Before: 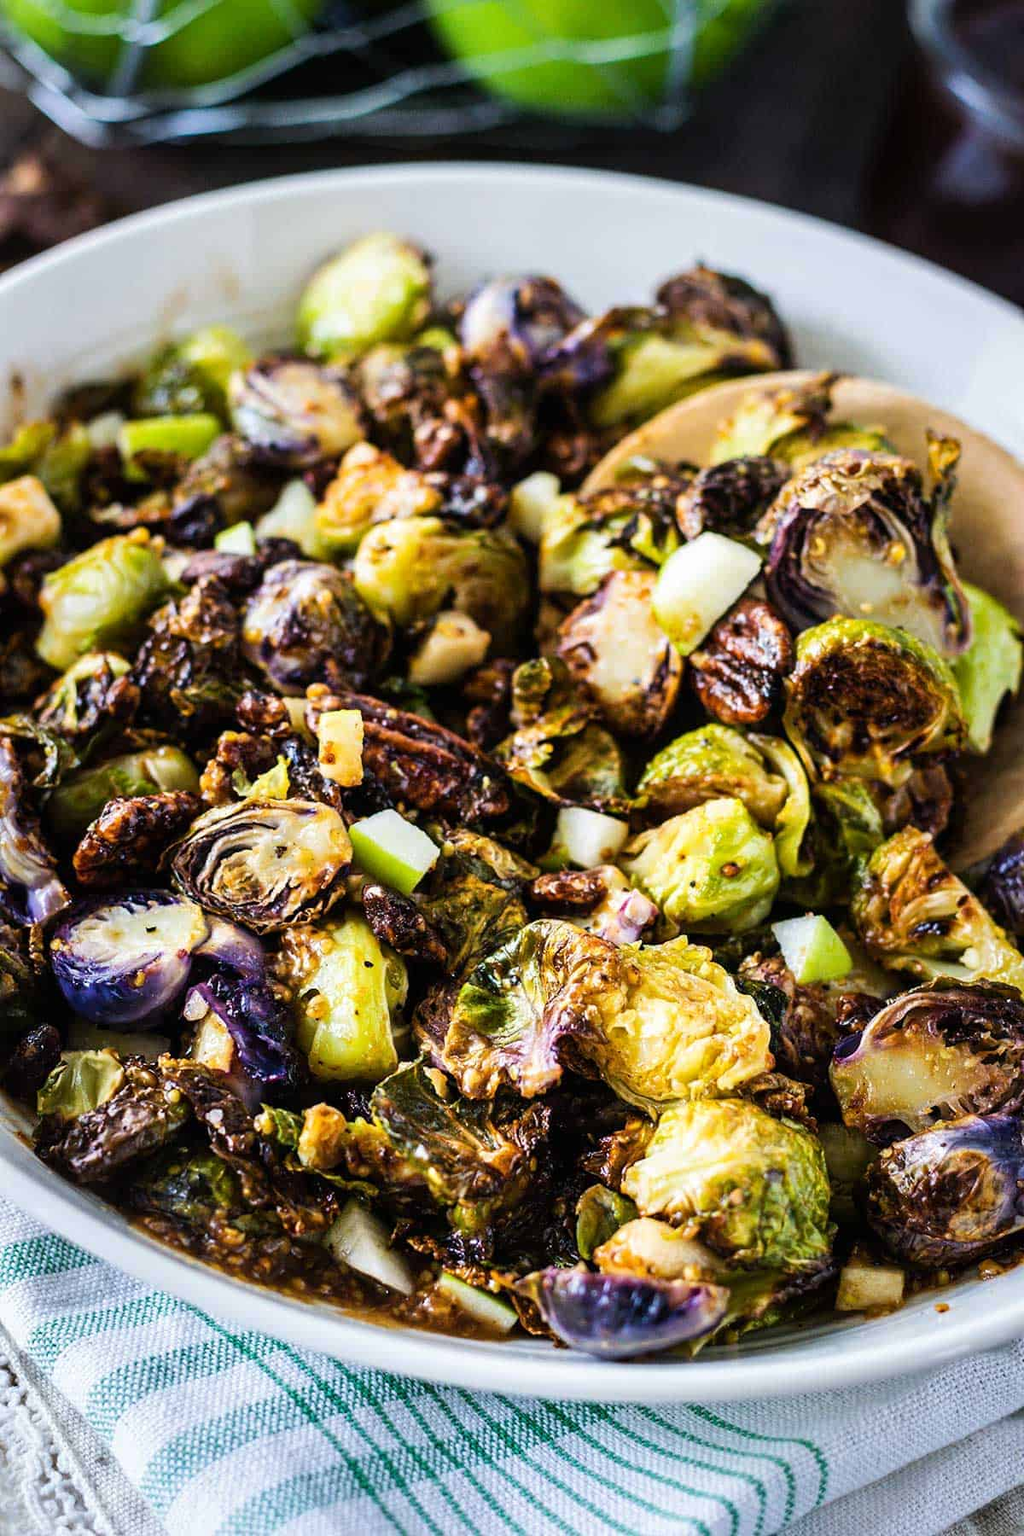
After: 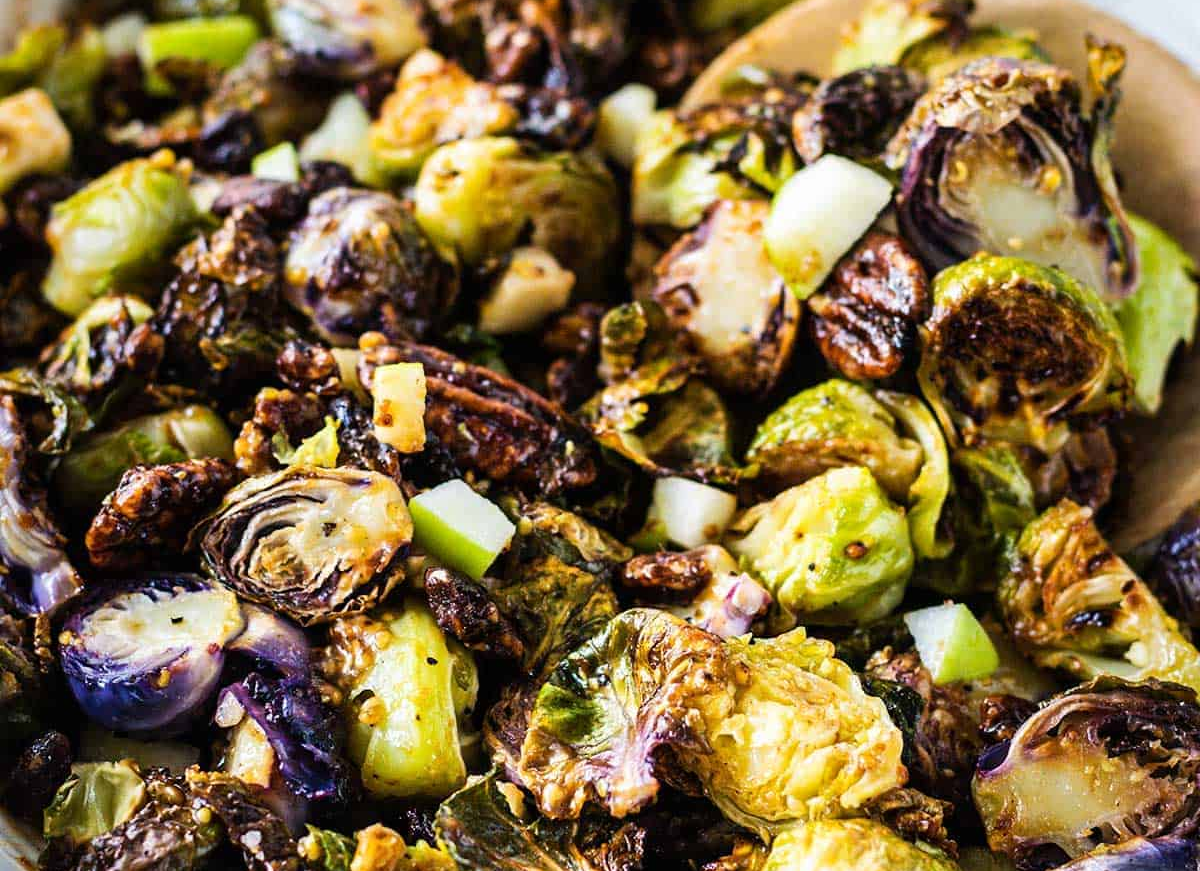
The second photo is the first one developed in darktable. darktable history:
crop and rotate: top 26.056%, bottom 25.543%
exposure: compensate highlight preservation false
